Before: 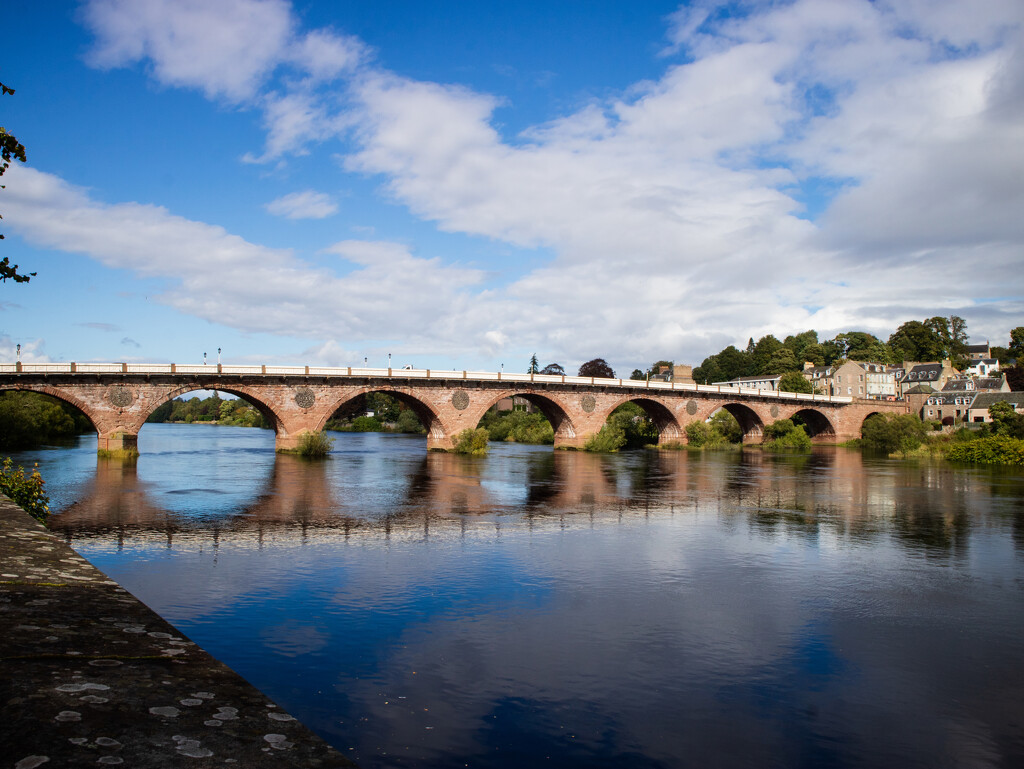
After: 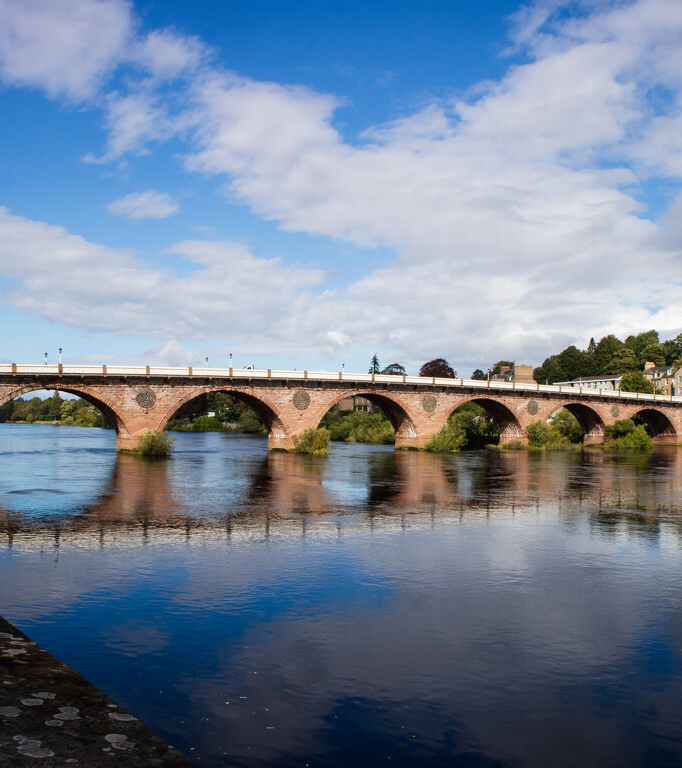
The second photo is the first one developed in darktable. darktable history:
crop and rotate: left 15.595%, right 17.713%
